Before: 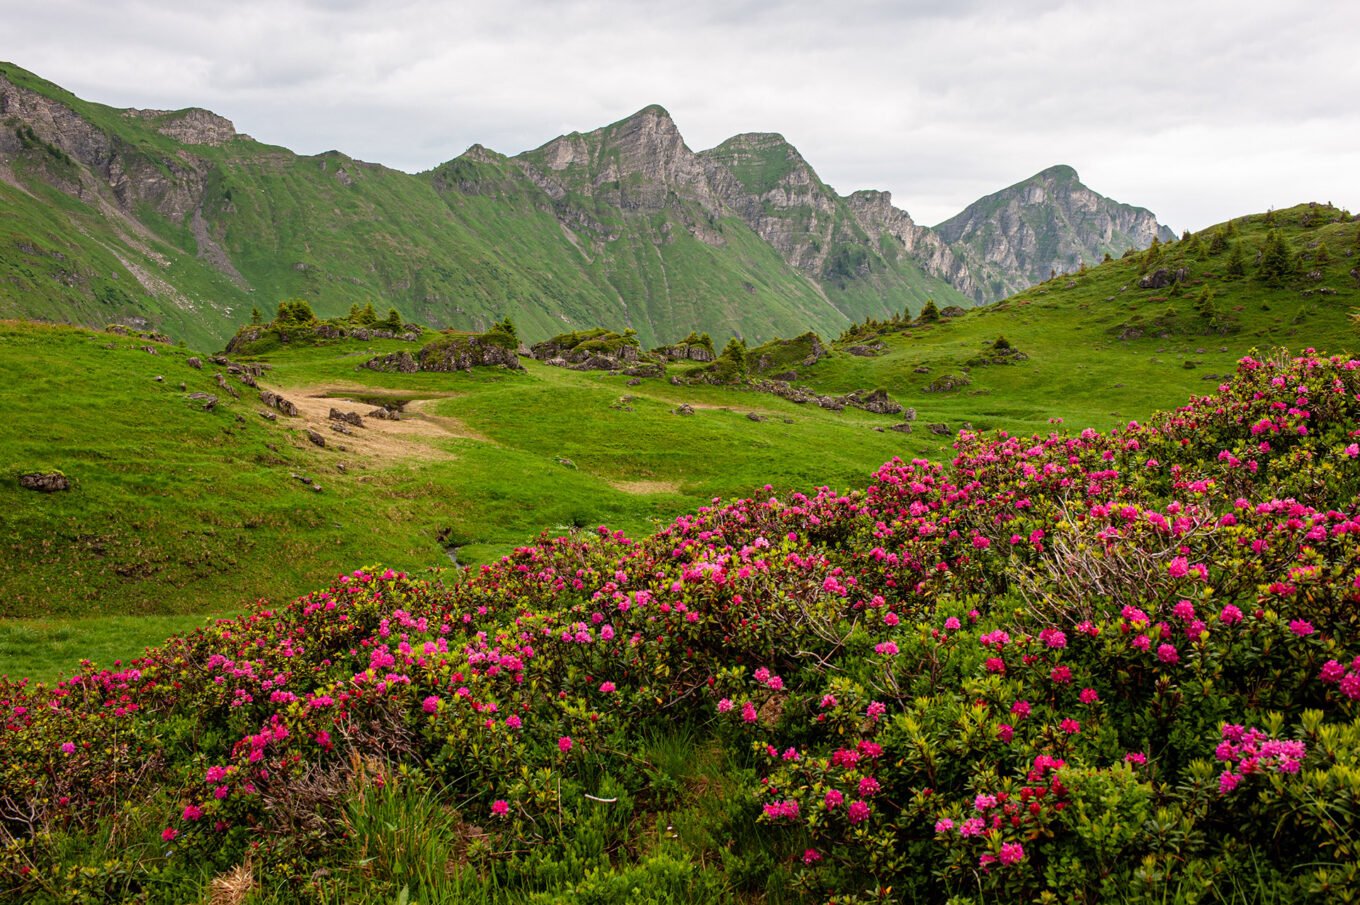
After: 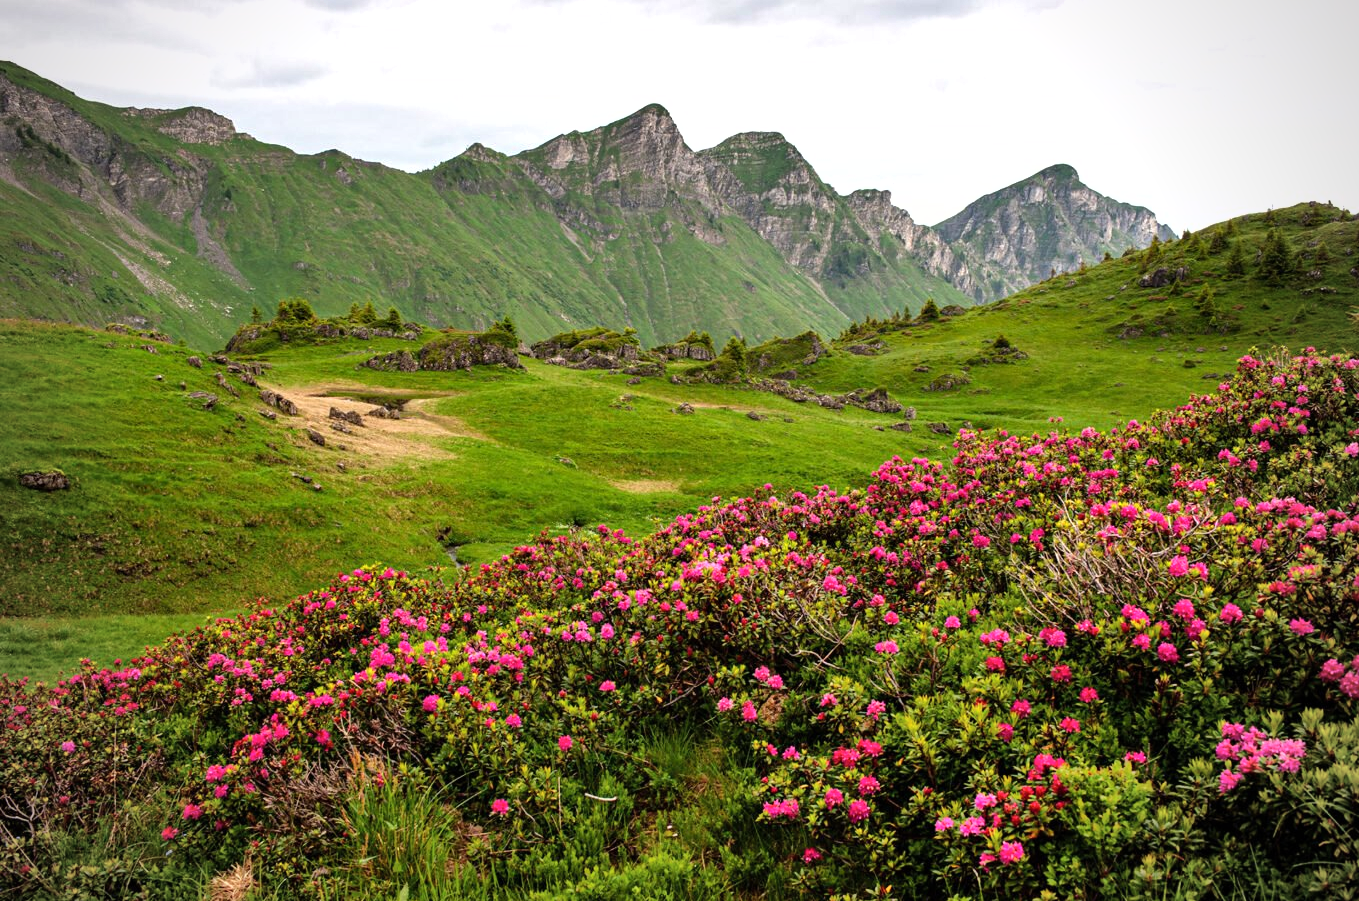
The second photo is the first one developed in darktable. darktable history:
shadows and highlights: low approximation 0.01, soften with gaussian
crop: top 0.141%, bottom 0.193%
vignetting: fall-off radius 61.06%
tone equalizer: -8 EV -0.421 EV, -7 EV -0.402 EV, -6 EV -0.327 EV, -5 EV -0.234 EV, -3 EV 0.236 EV, -2 EV 0.359 EV, -1 EV 0.407 EV, +0 EV 0.391 EV, mask exposure compensation -0.513 EV
